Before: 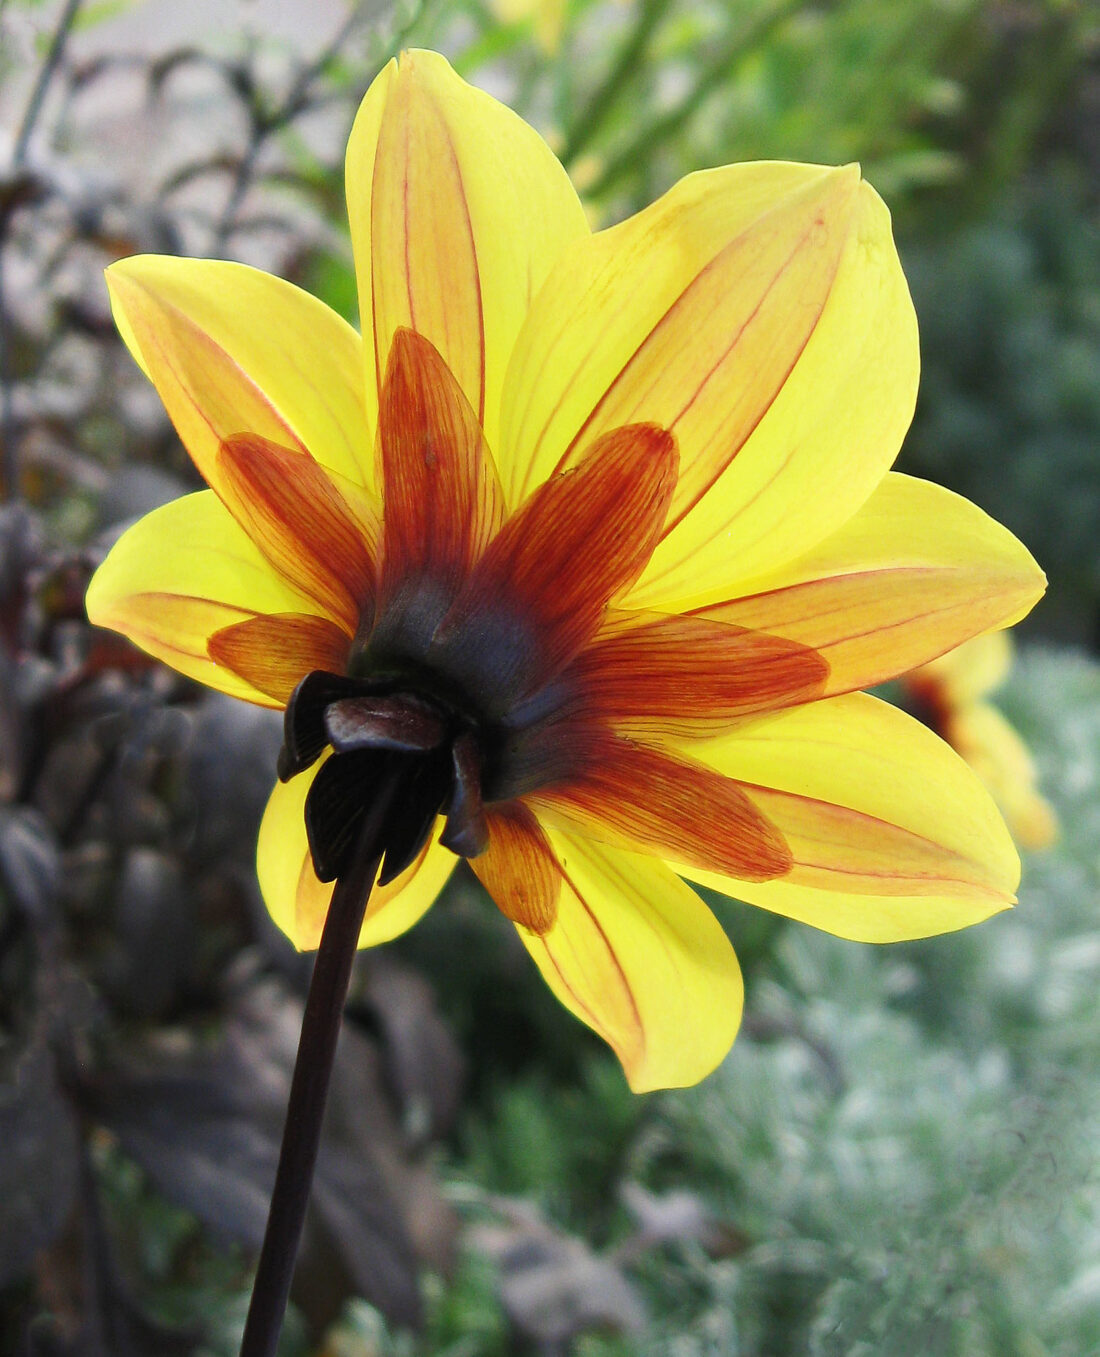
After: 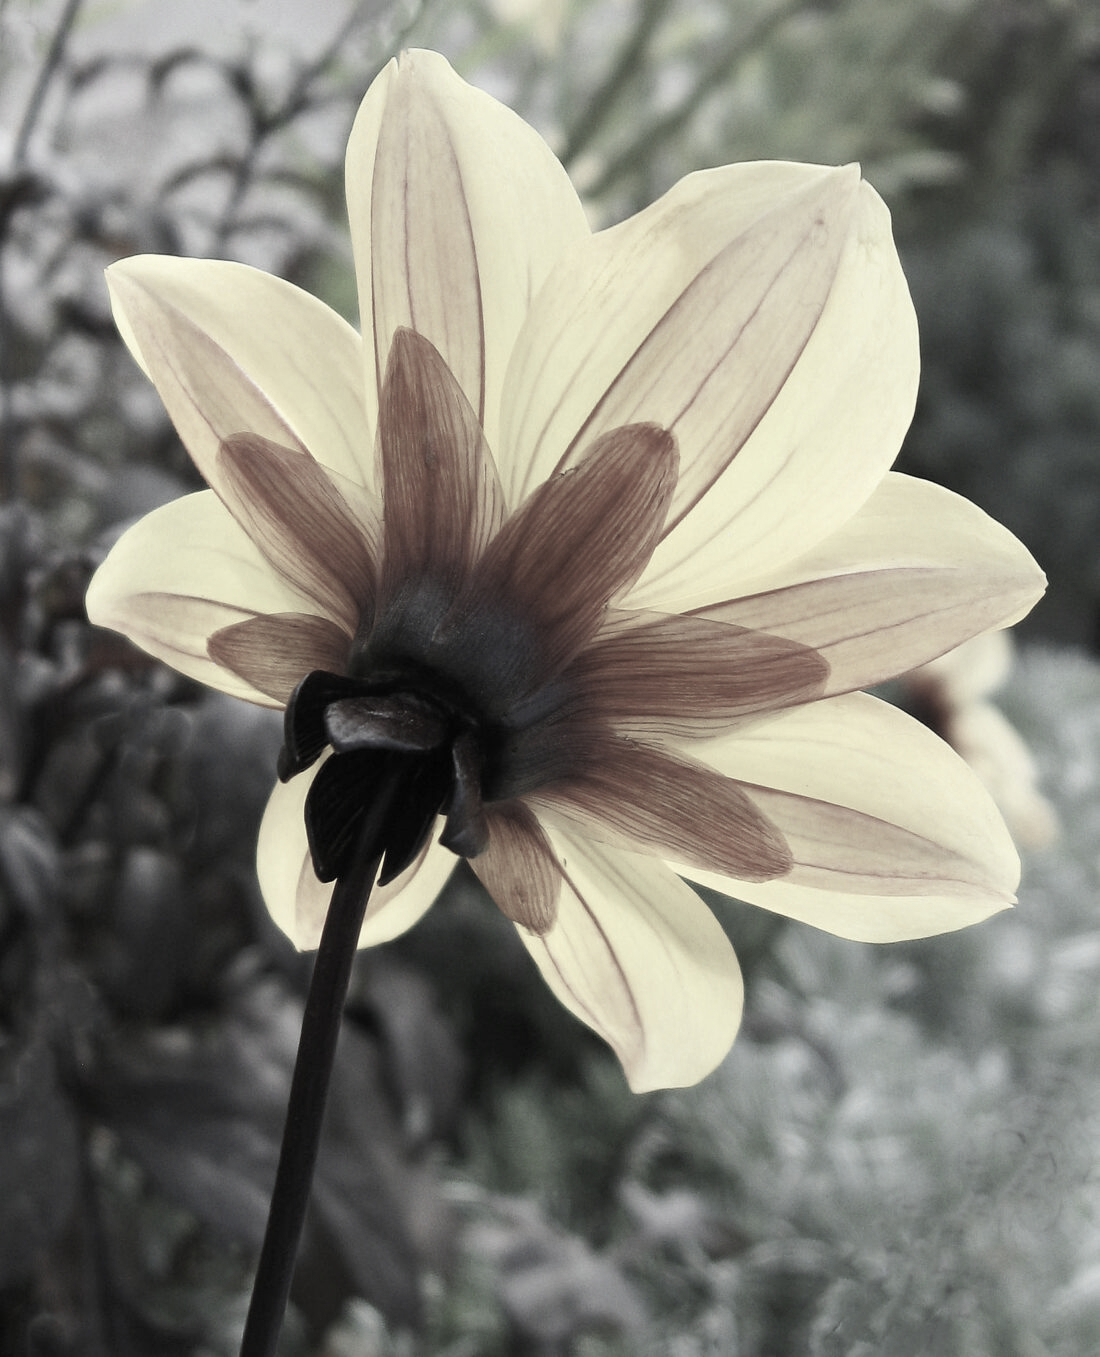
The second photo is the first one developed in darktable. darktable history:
white balance: red 0.988, blue 1.017
color correction: saturation 0.2
